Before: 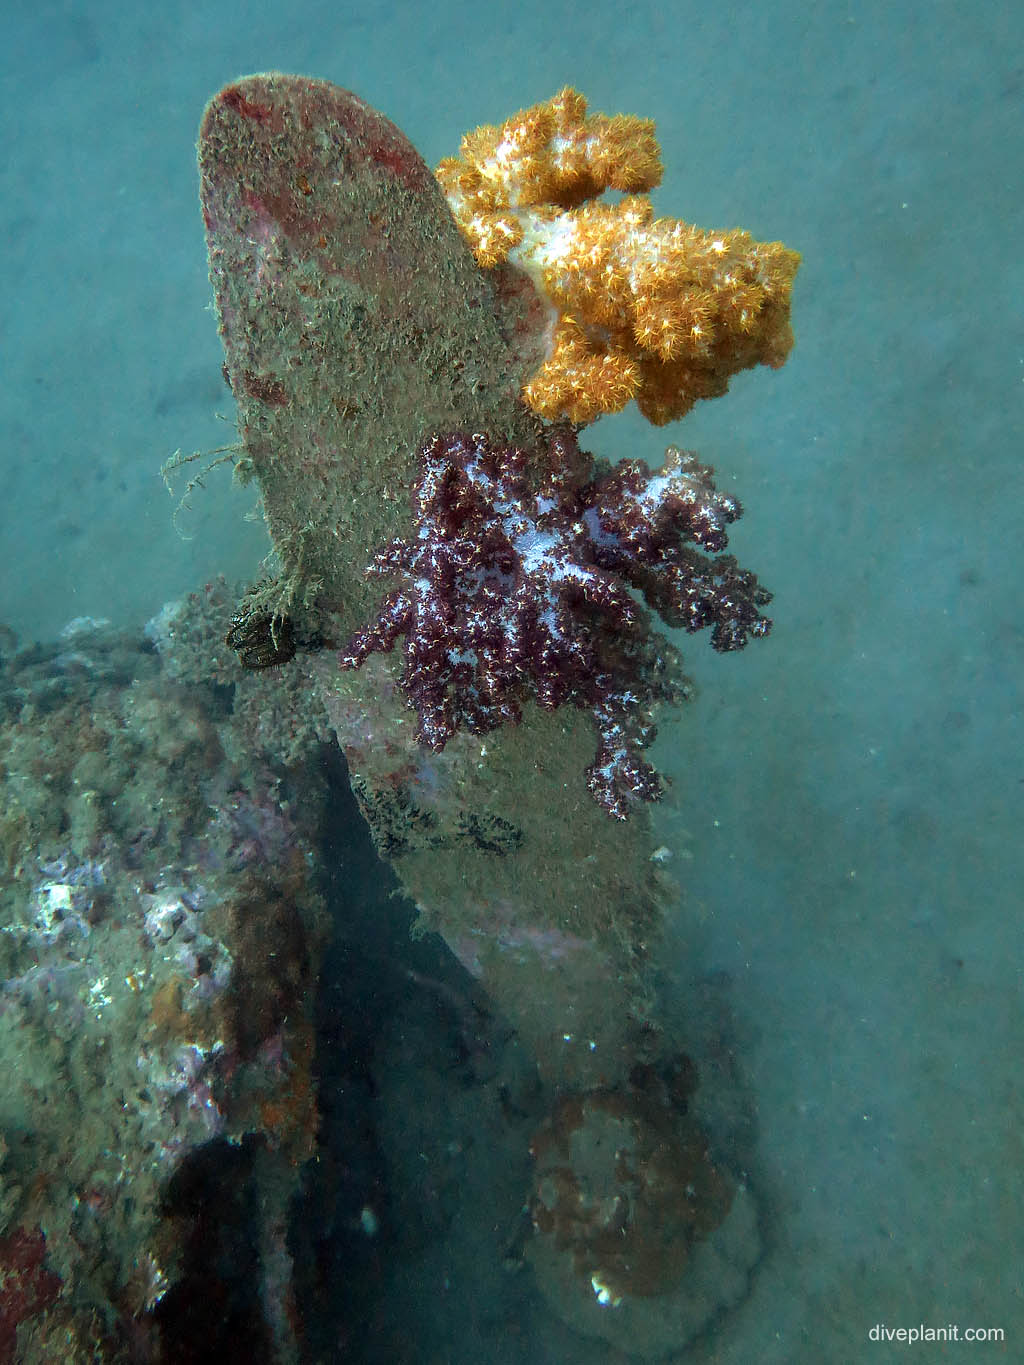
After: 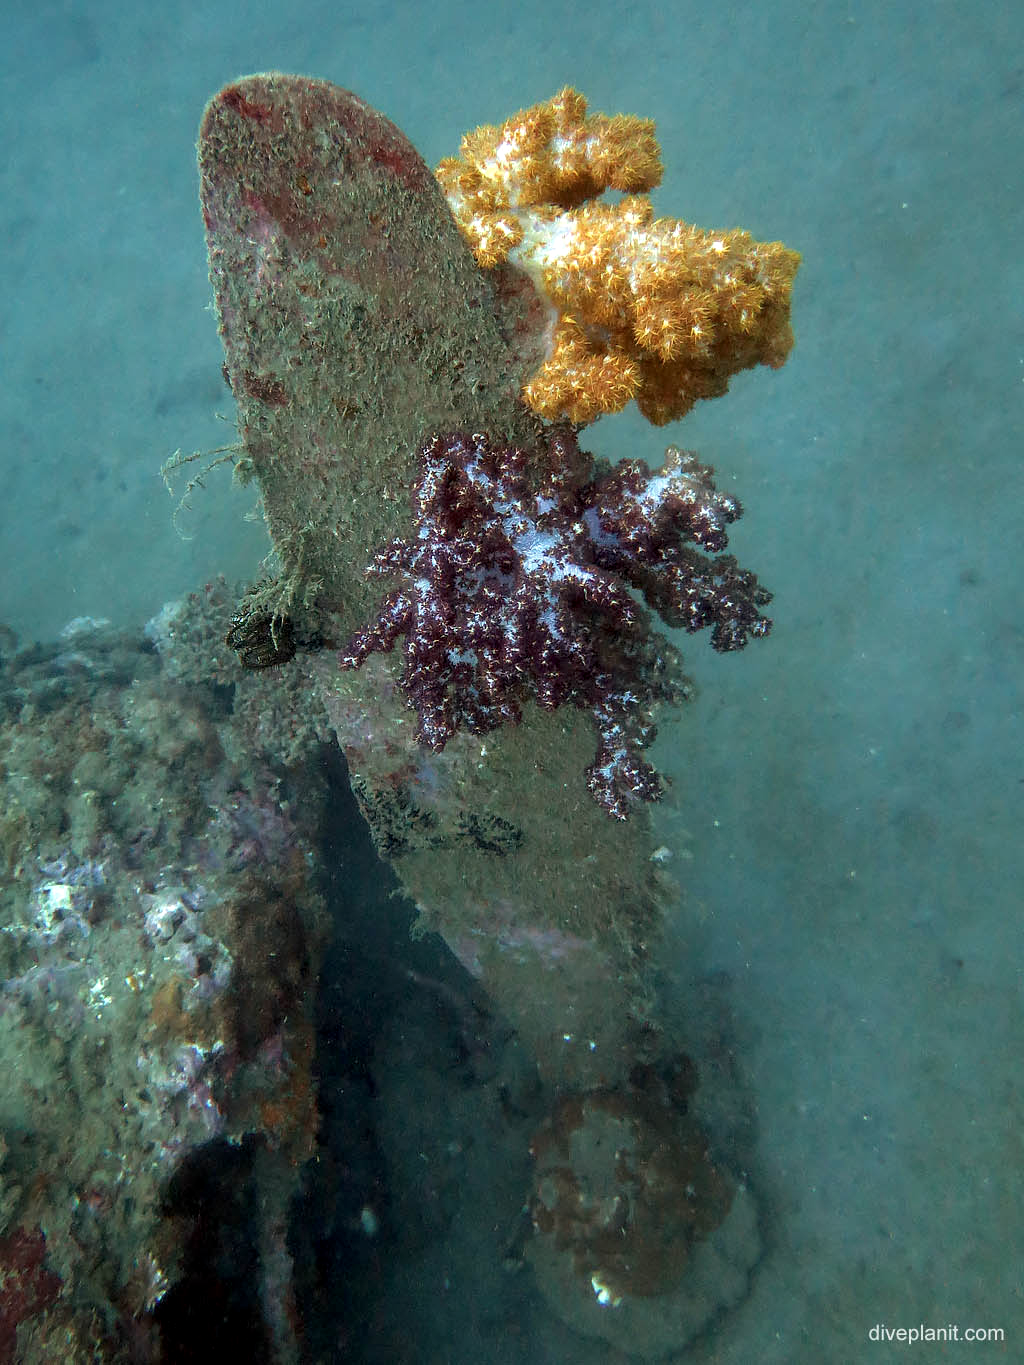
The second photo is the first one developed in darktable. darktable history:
contrast brightness saturation: saturation -0.05
local contrast: highlights 100%, shadows 100%, detail 120%, midtone range 0.2
